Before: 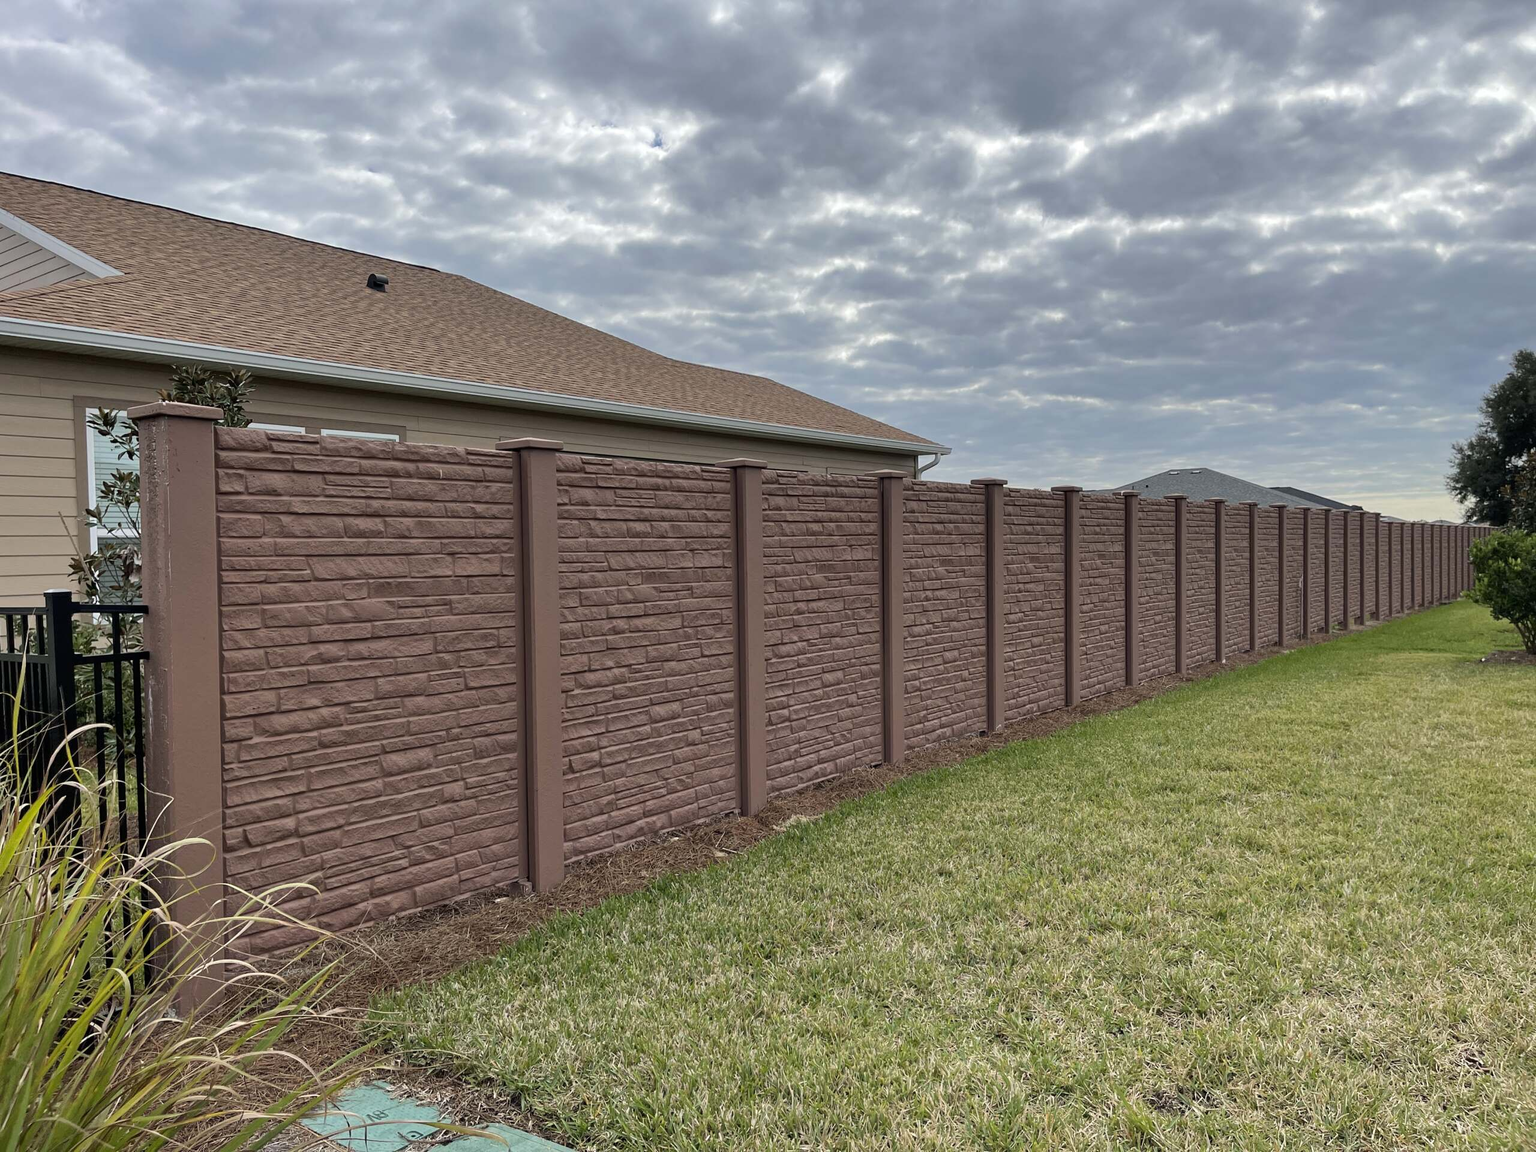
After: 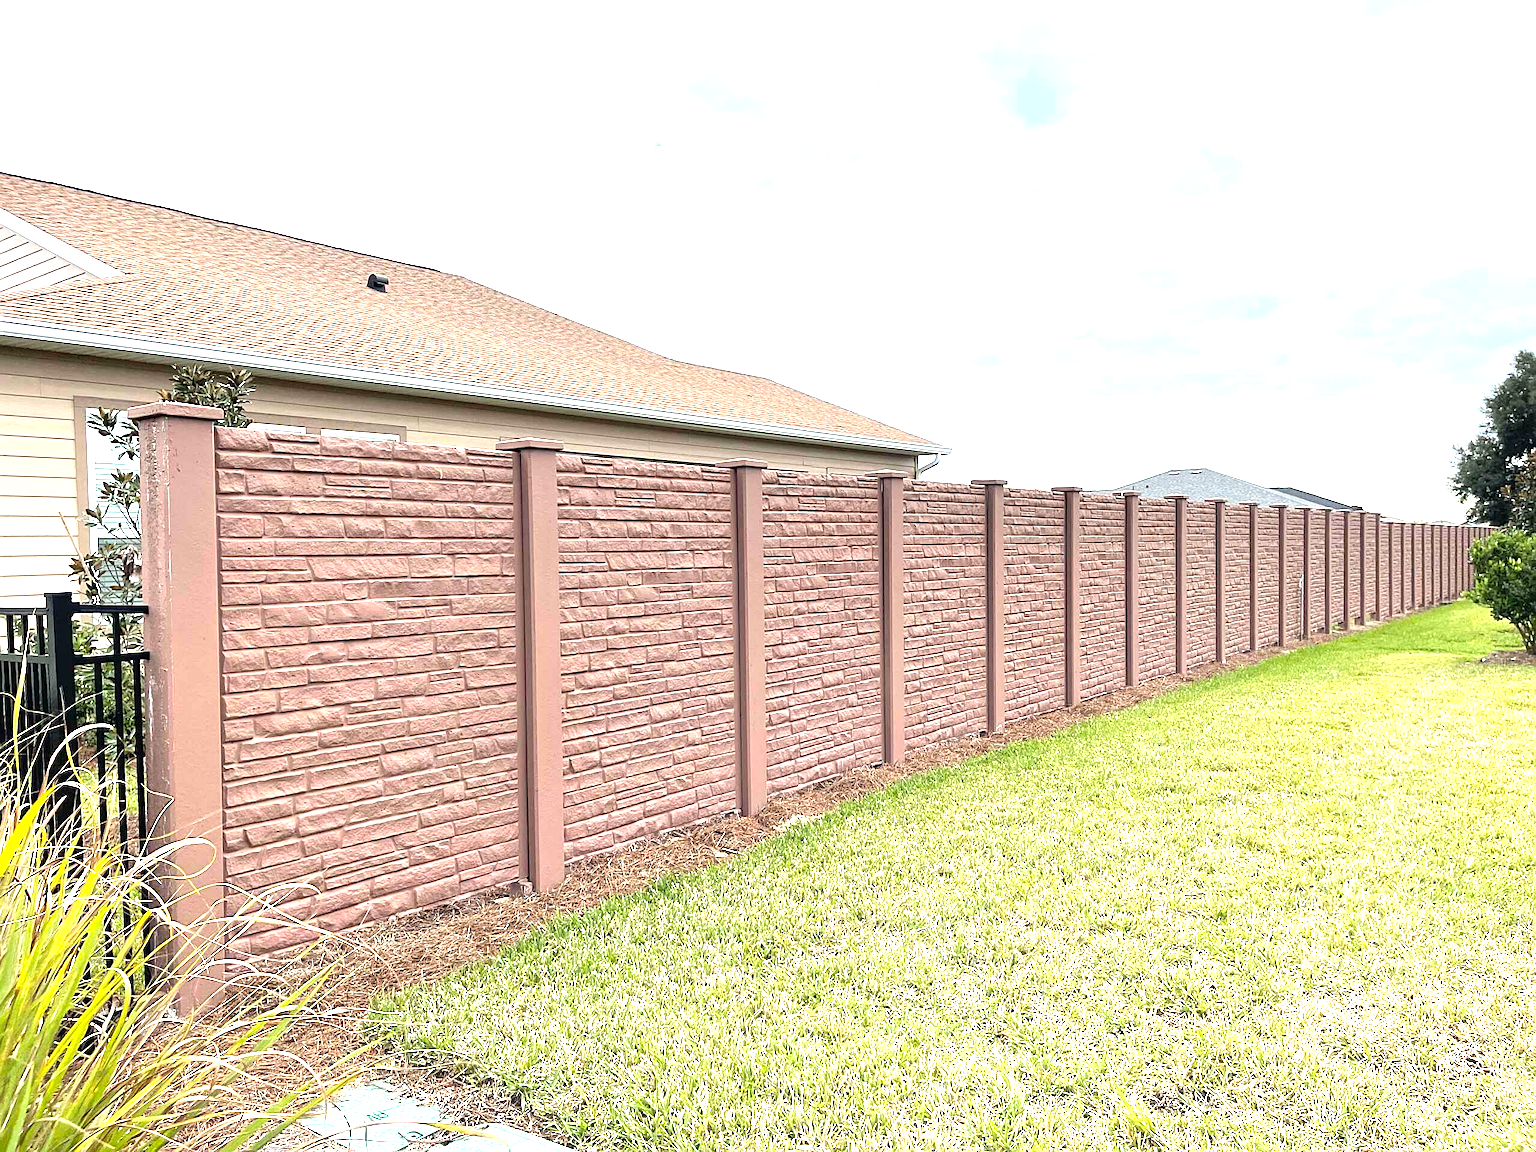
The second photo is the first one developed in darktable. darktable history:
exposure: black level correction 0, exposure 1.758 EV, compensate highlight preservation false
local contrast: mode bilateral grid, contrast 100, coarseness 99, detail 91%, midtone range 0.2
sharpen: on, module defaults
tone equalizer: -8 EV -0.386 EV, -7 EV -0.357 EV, -6 EV -0.327 EV, -5 EV -0.211 EV, -3 EV 0.256 EV, -2 EV 0.348 EV, -1 EV 0.387 EV, +0 EV 0.414 EV
